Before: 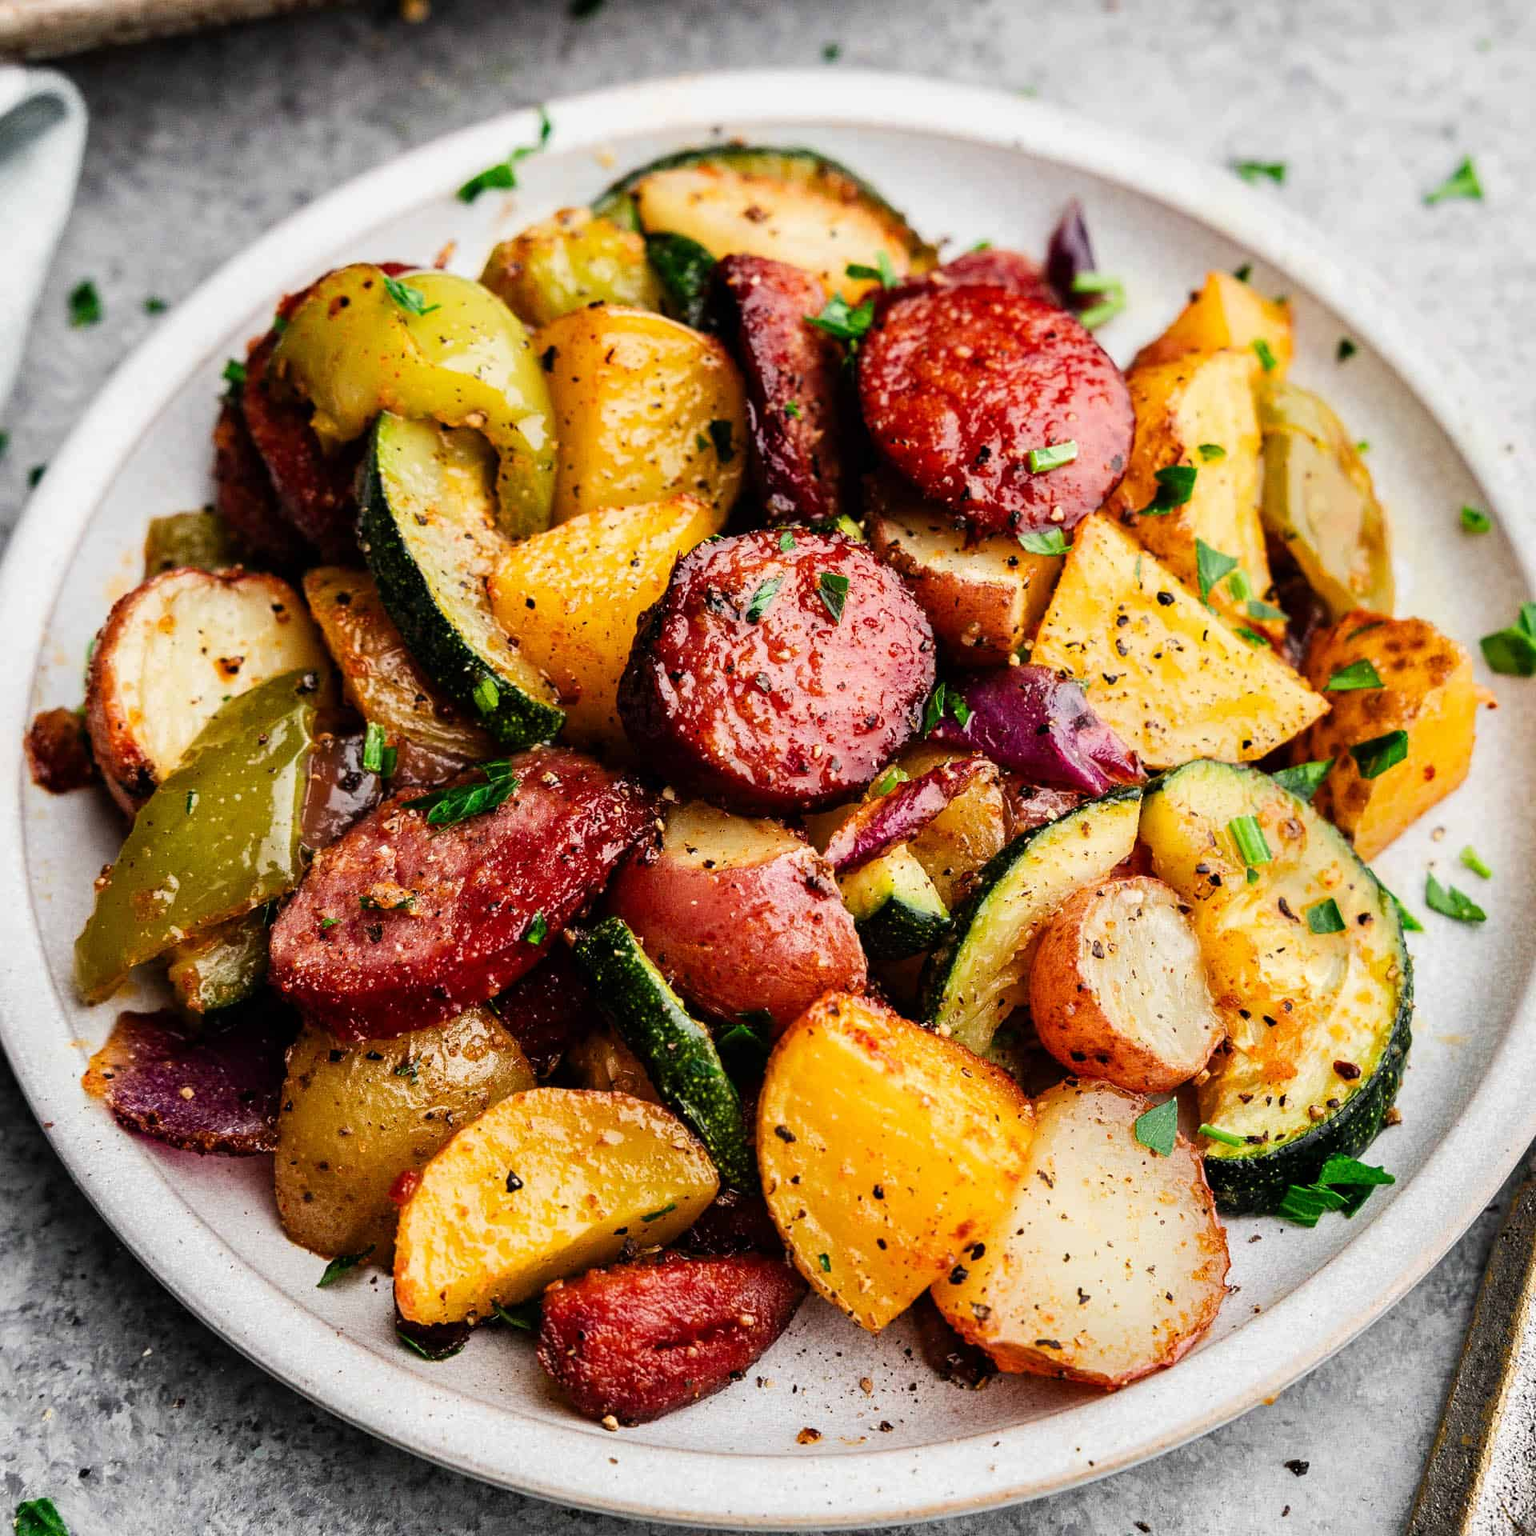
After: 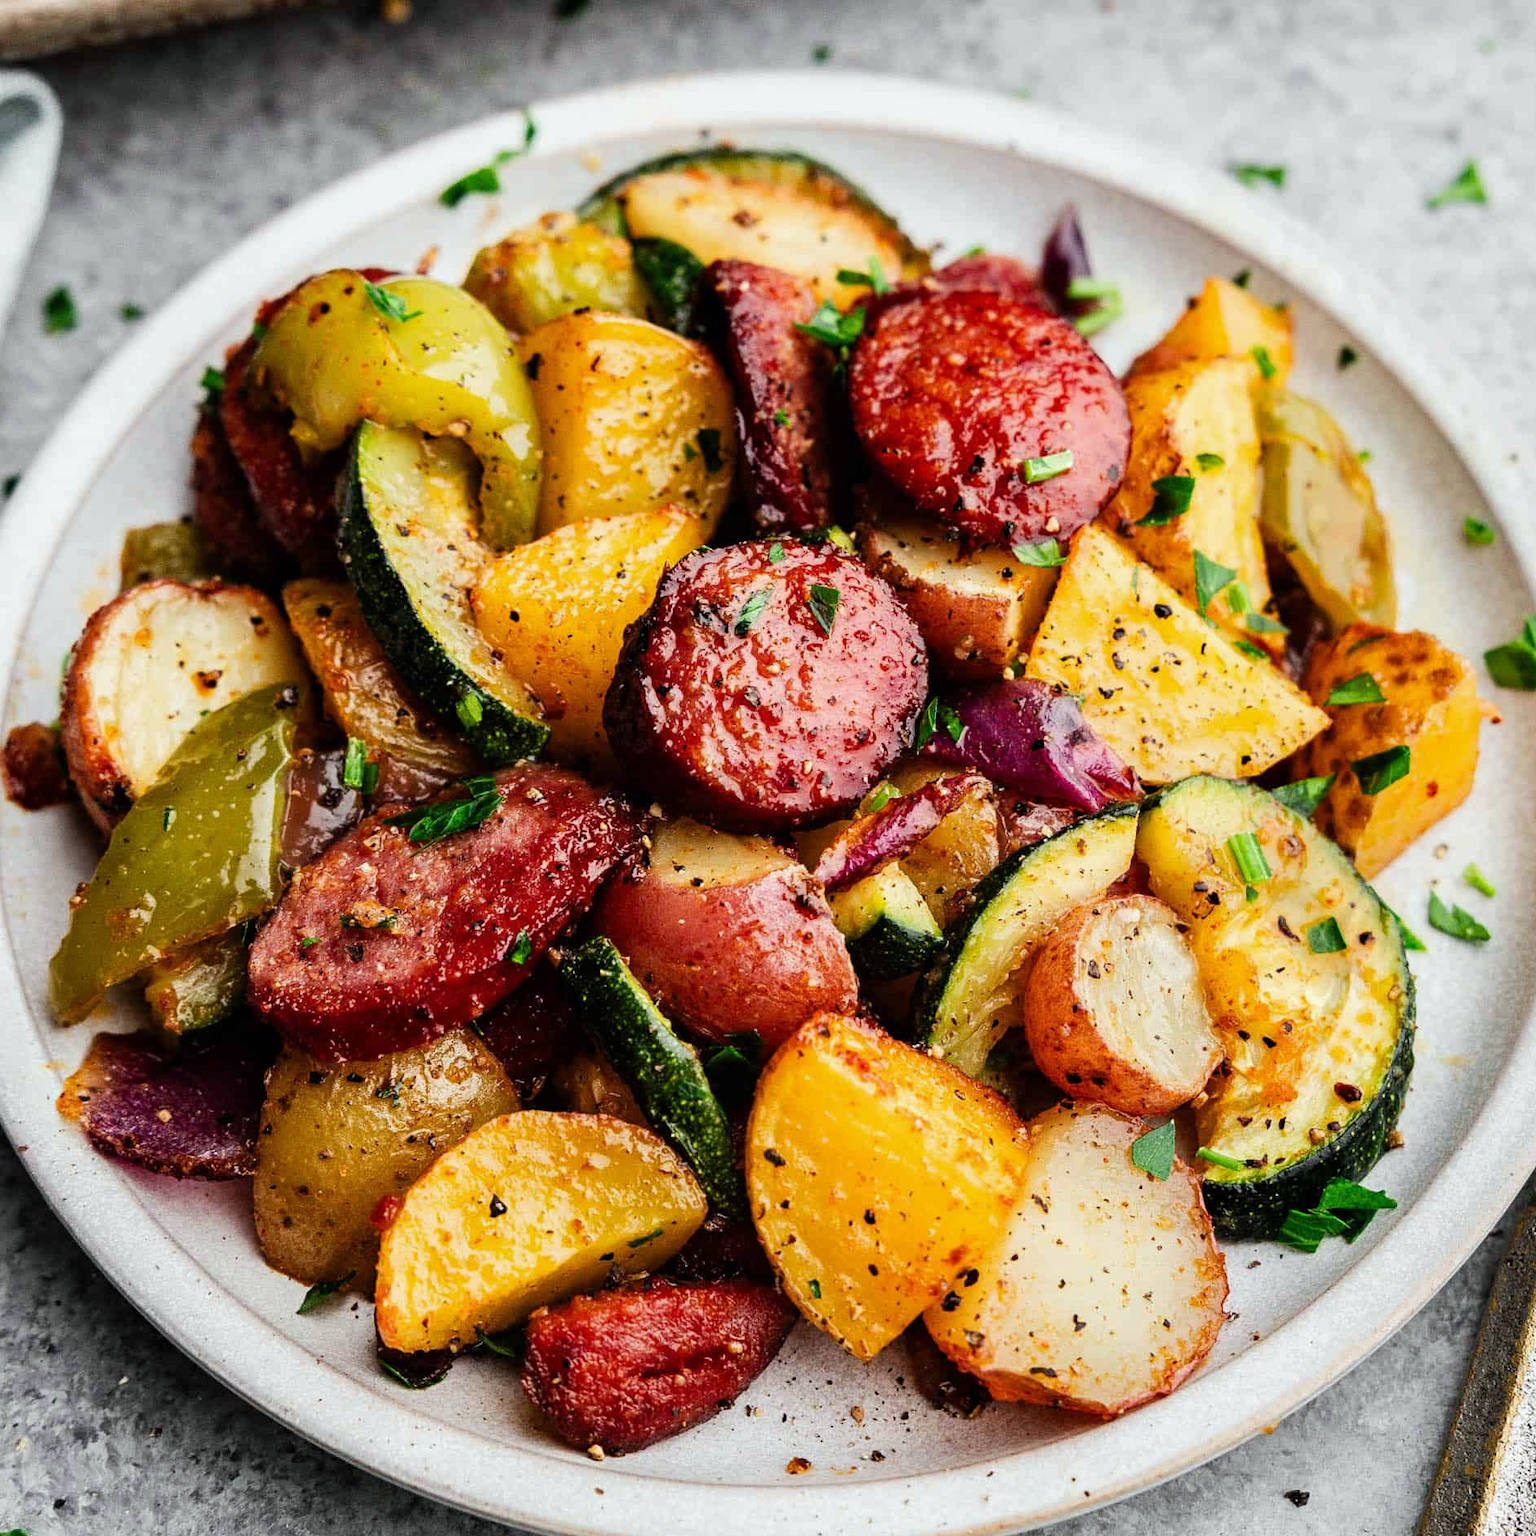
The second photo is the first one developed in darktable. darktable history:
white balance: red 0.978, blue 0.999
crop: left 1.743%, right 0.268%, bottom 2.011%
